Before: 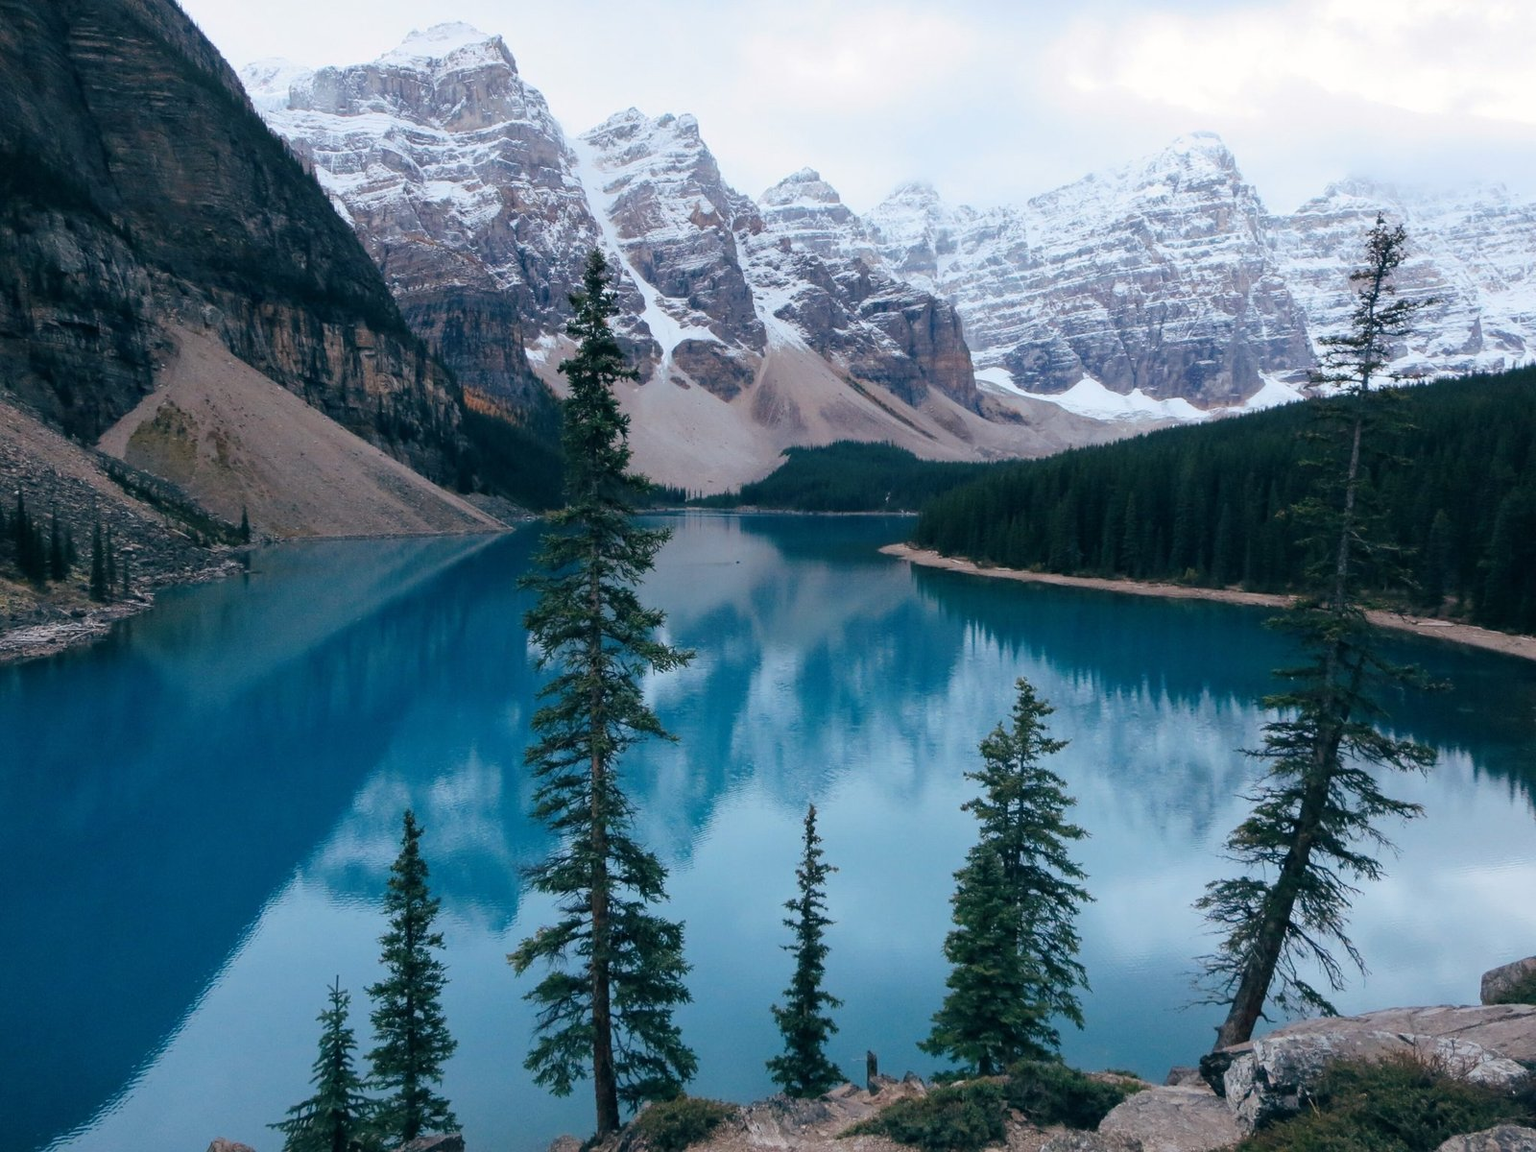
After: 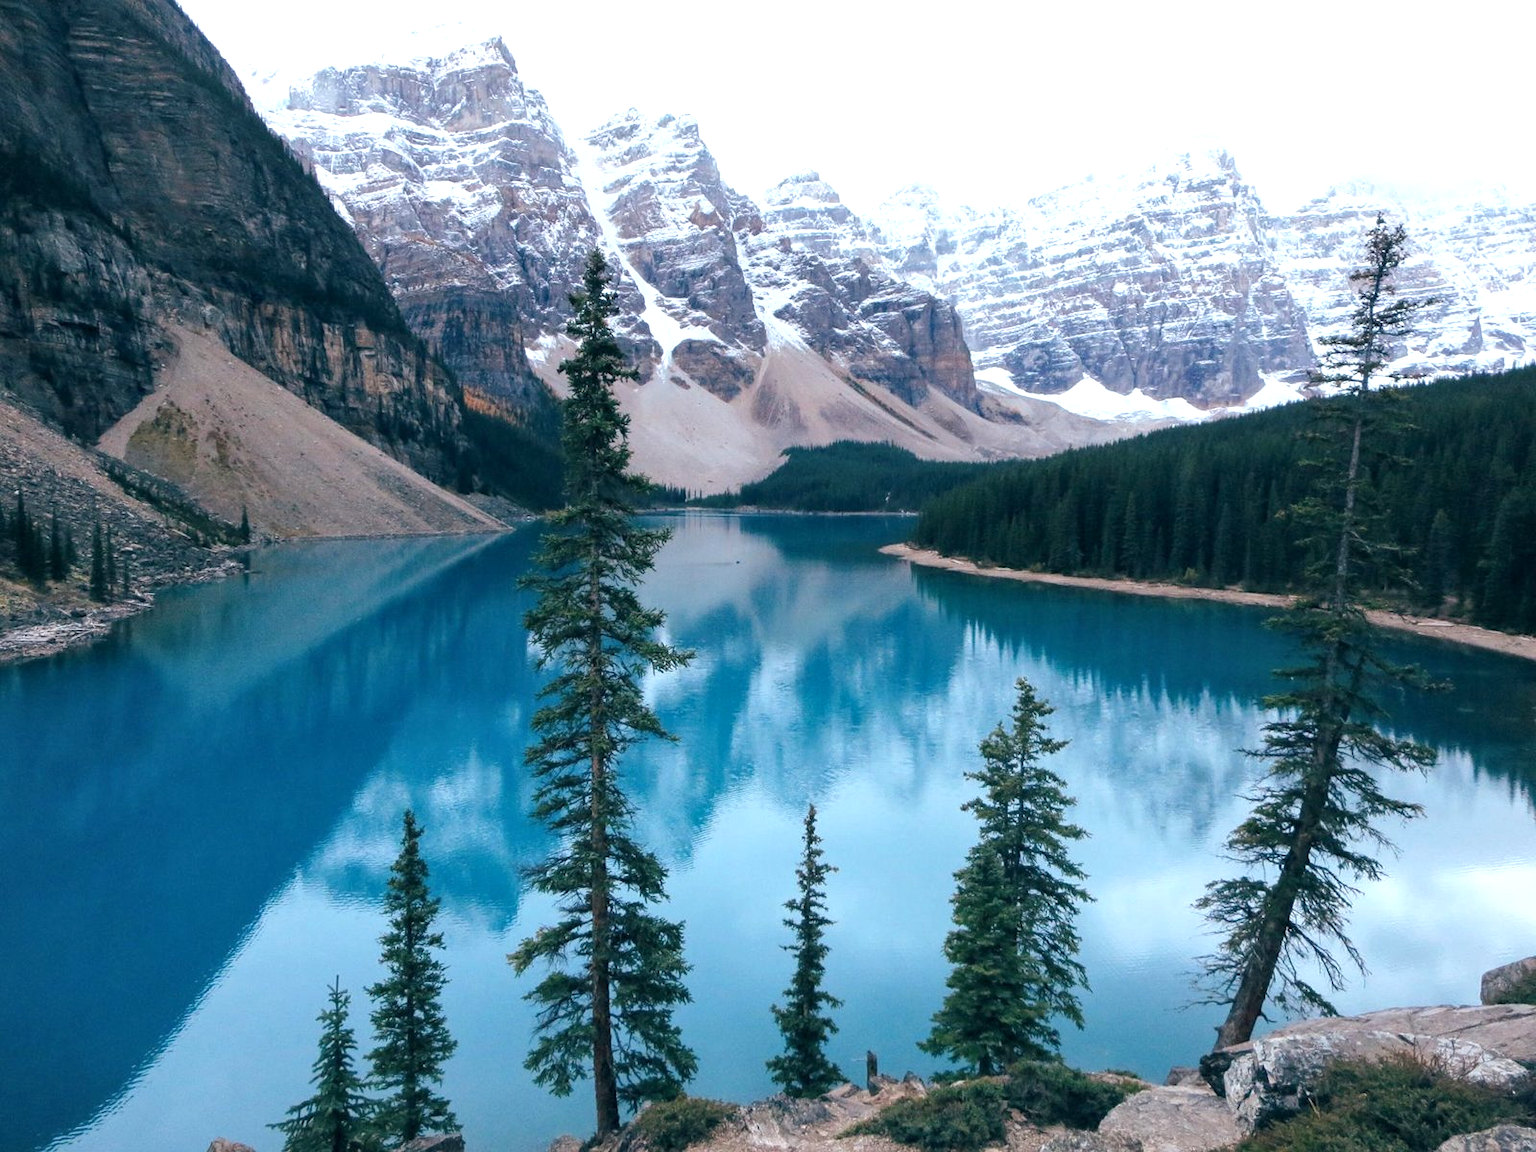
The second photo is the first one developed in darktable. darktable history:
shadows and highlights: shadows 25.66, highlights -25.59
local contrast: highlights 103%, shadows 102%, detail 119%, midtone range 0.2
exposure: exposure 0.645 EV, compensate exposure bias true, compensate highlight preservation false
